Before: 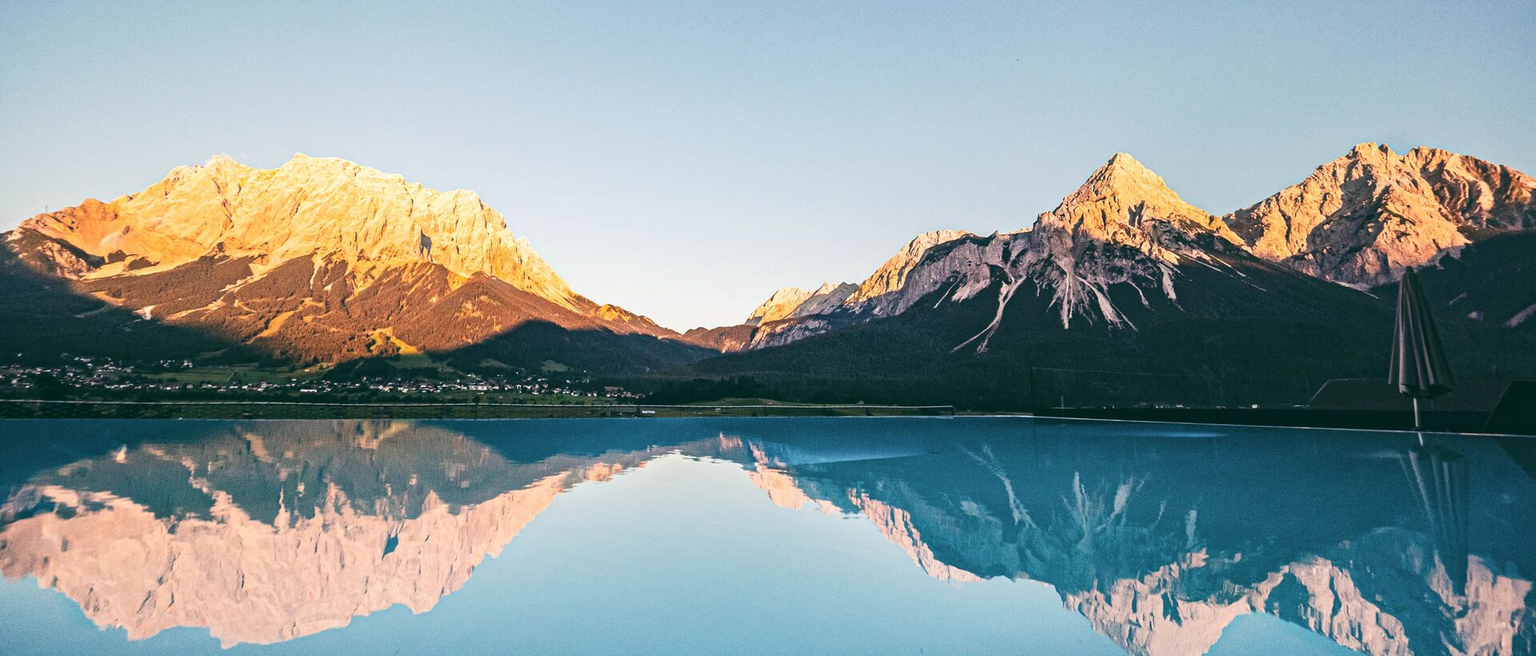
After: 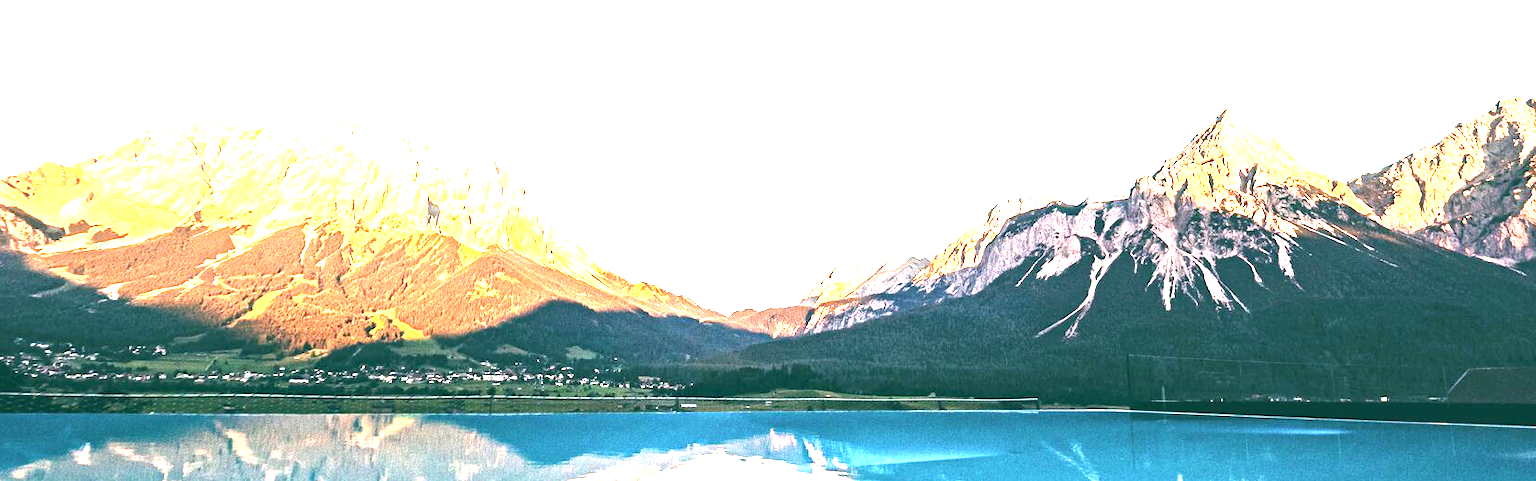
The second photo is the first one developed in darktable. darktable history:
exposure: exposure 1.99 EV, compensate highlight preservation false
crop: left 3.133%, top 8.959%, right 9.674%, bottom 26.955%
